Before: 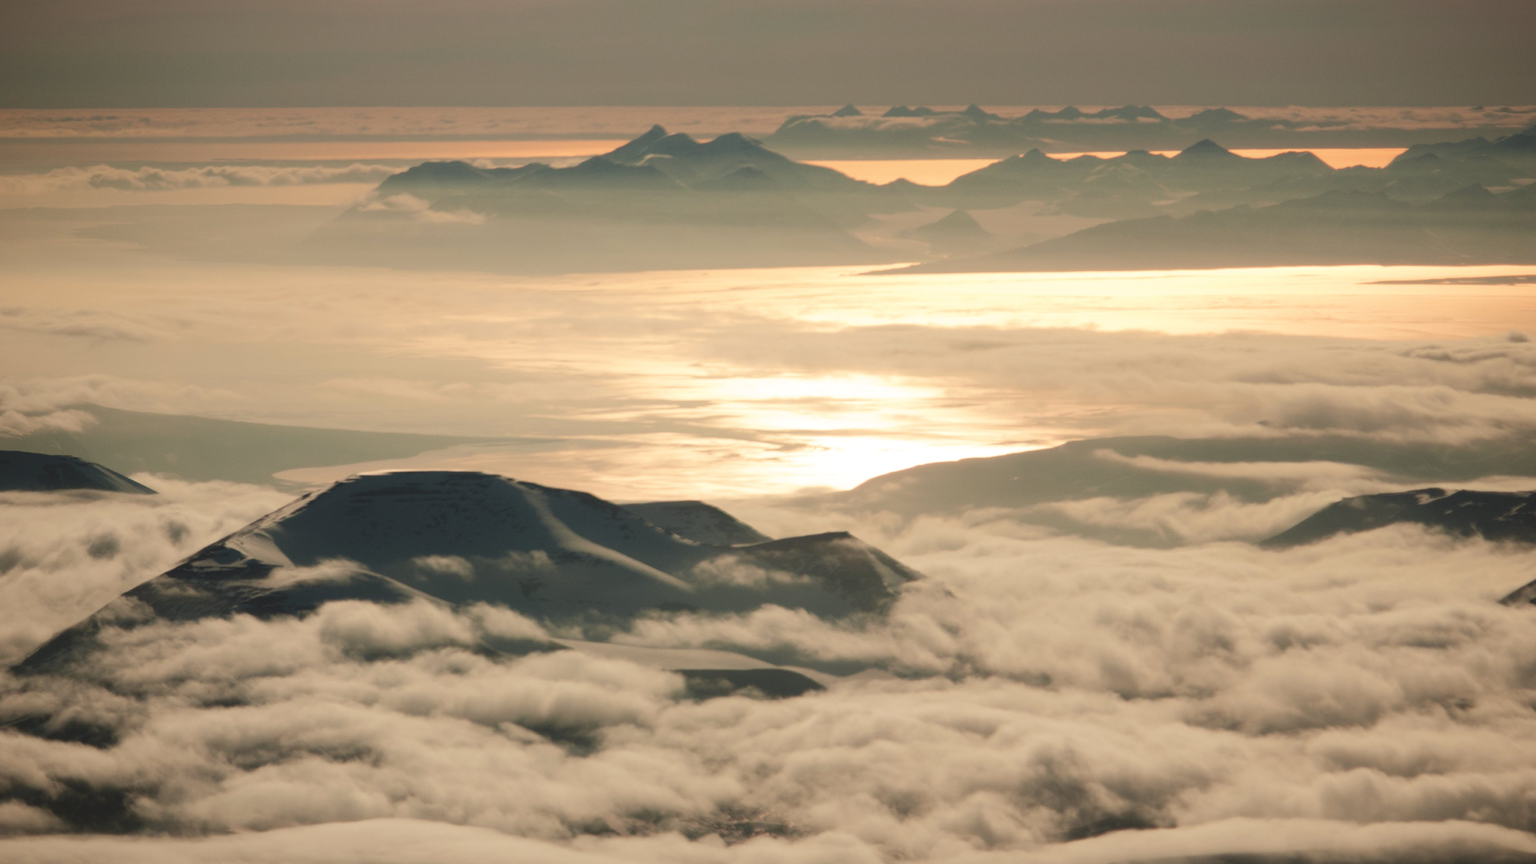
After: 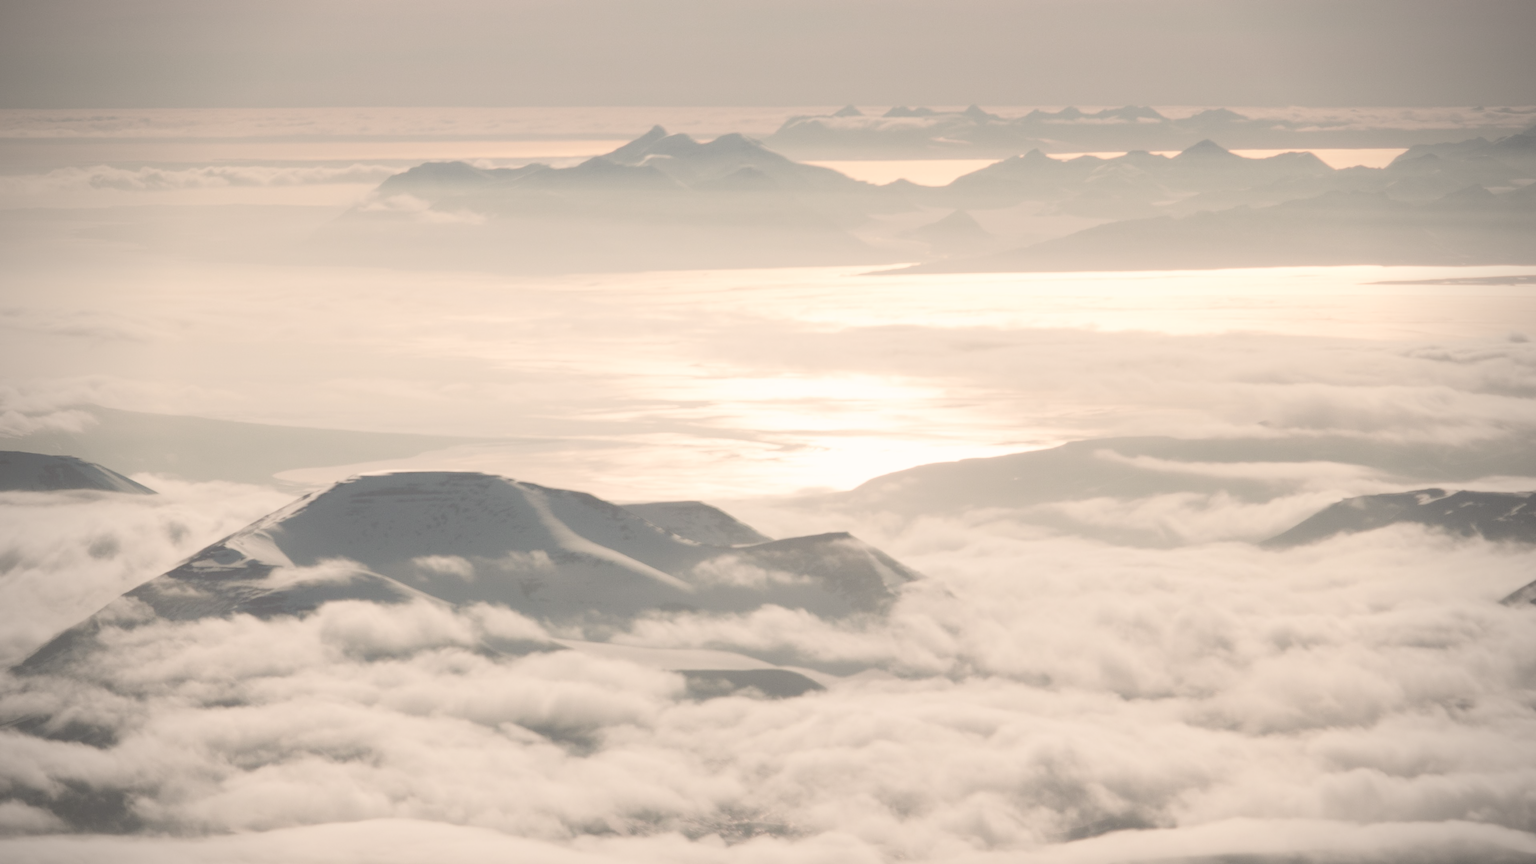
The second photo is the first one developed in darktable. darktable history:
color correction: highlights a* 5.59, highlights b* 5.24, saturation 0.68
vignetting: on, module defaults
